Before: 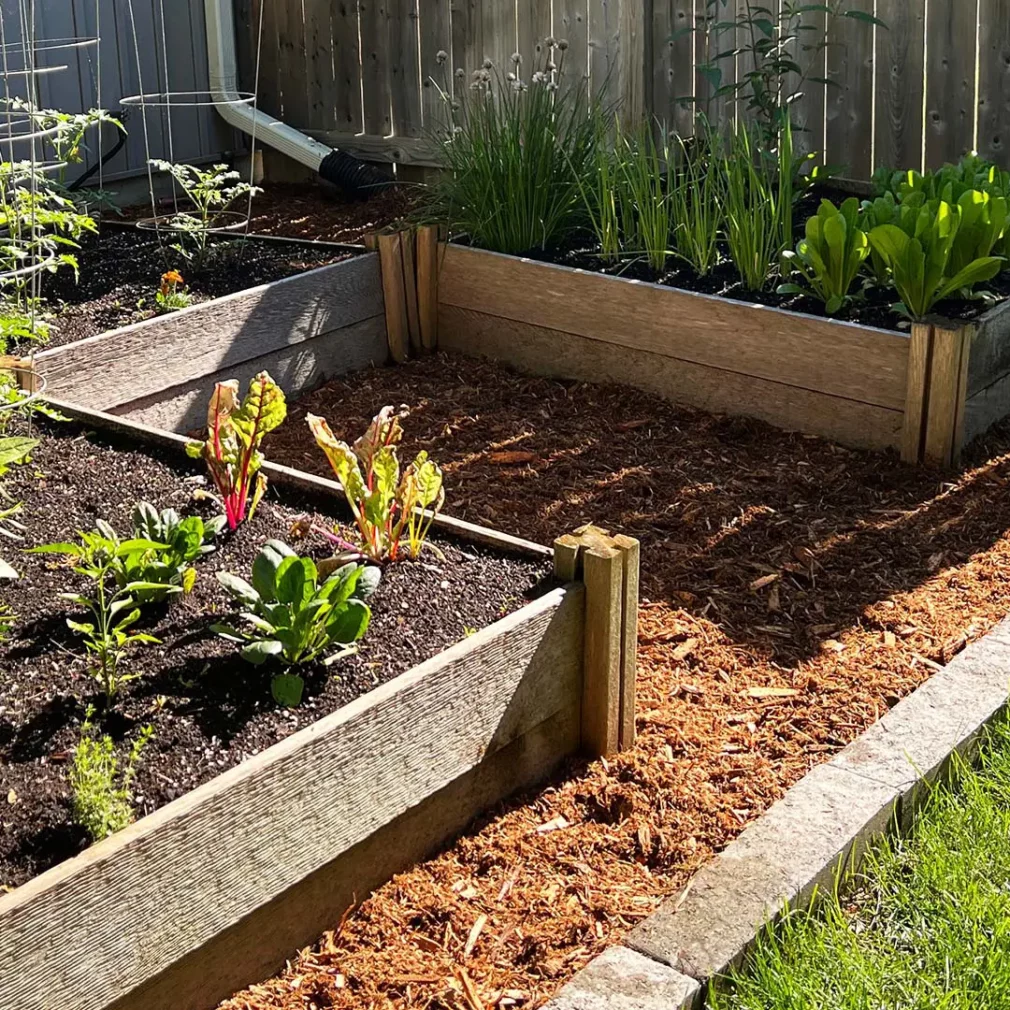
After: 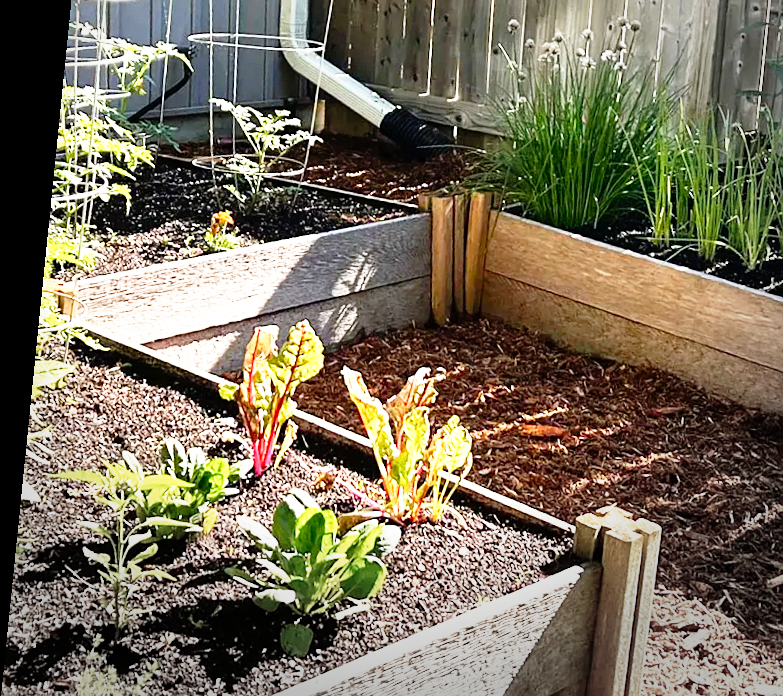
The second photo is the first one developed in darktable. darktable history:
base curve: curves: ch0 [(0, 0) (0.012, 0.01) (0.073, 0.168) (0.31, 0.711) (0.645, 0.957) (1, 1)], preserve colors none
exposure: exposure 0.601 EV, compensate highlight preservation false
vignetting: saturation -0.638, center (-0.064, -0.309), automatic ratio true
crop and rotate: angle -5.79°, left 1.999%, top 6.854%, right 27.16%, bottom 30.213%
sharpen: amount 0.21
levels: mode automatic, levels [0.052, 0.496, 0.908]
